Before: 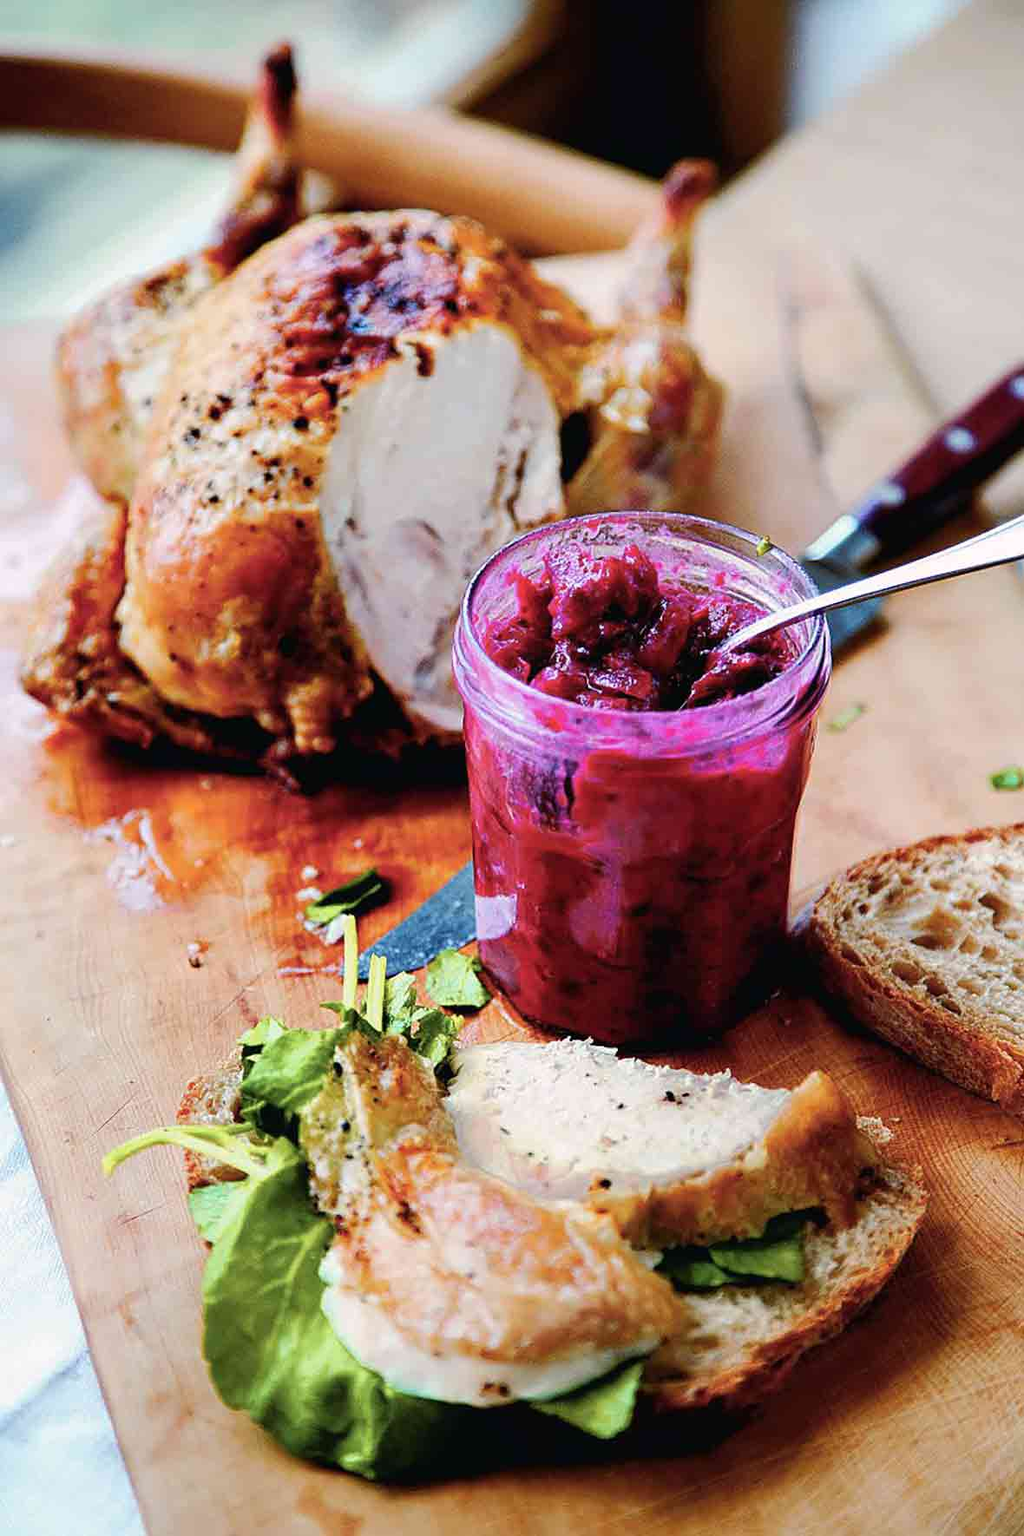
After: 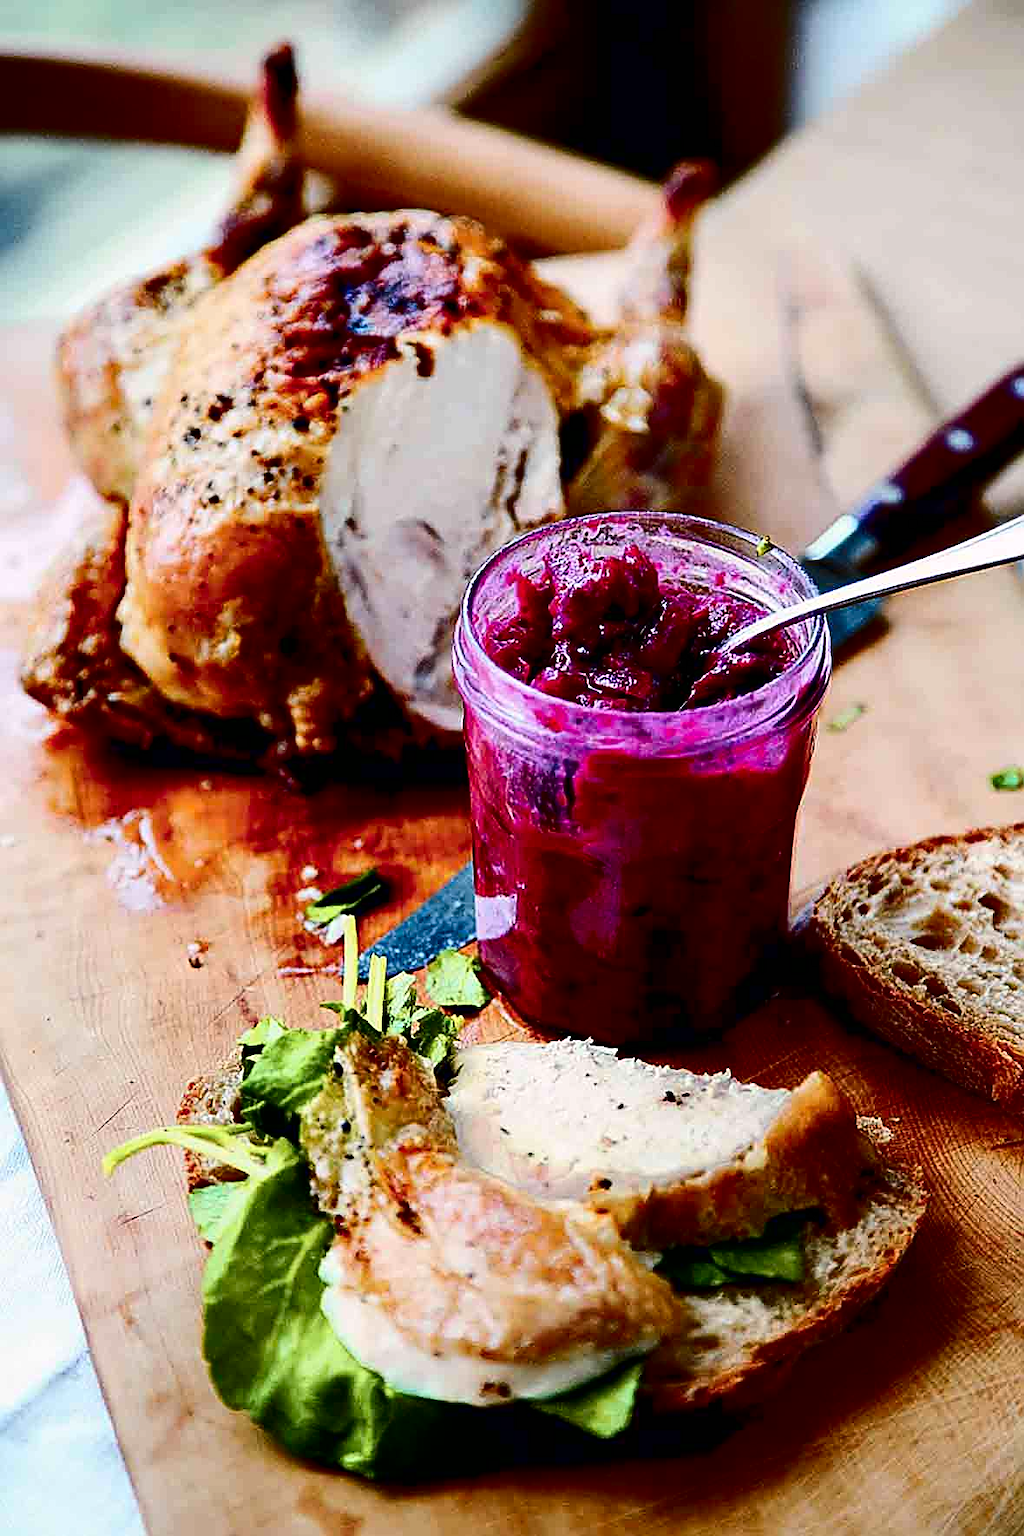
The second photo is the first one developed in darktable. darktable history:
contrast brightness saturation: contrast 0.243, brightness -0.222, saturation 0.137
sharpen: on, module defaults
